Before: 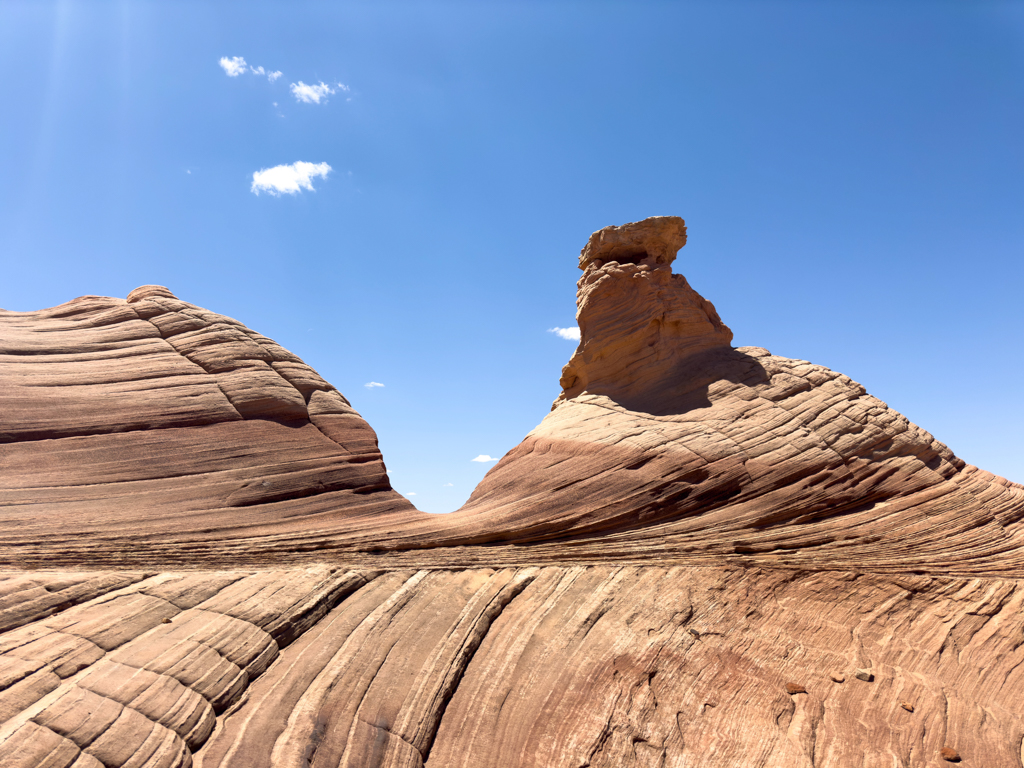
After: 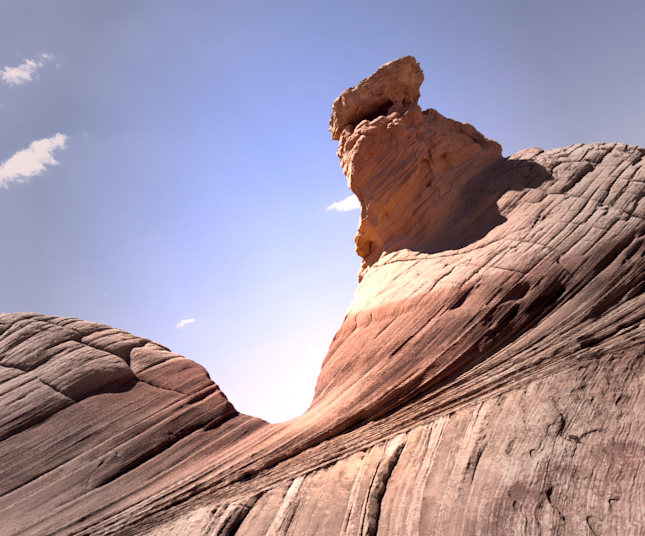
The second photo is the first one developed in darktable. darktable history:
vignetting: fall-off start 16.42%, fall-off radius 100.68%, center (-0.032, -0.048), width/height ratio 0.722
exposure: exposure 0.603 EV, compensate exposure bias true, compensate highlight preservation false
color correction: highlights a* 14.5, highlights b* 4.79
crop and rotate: angle 21.25°, left 6.771%, right 3.985%, bottom 1.175%
